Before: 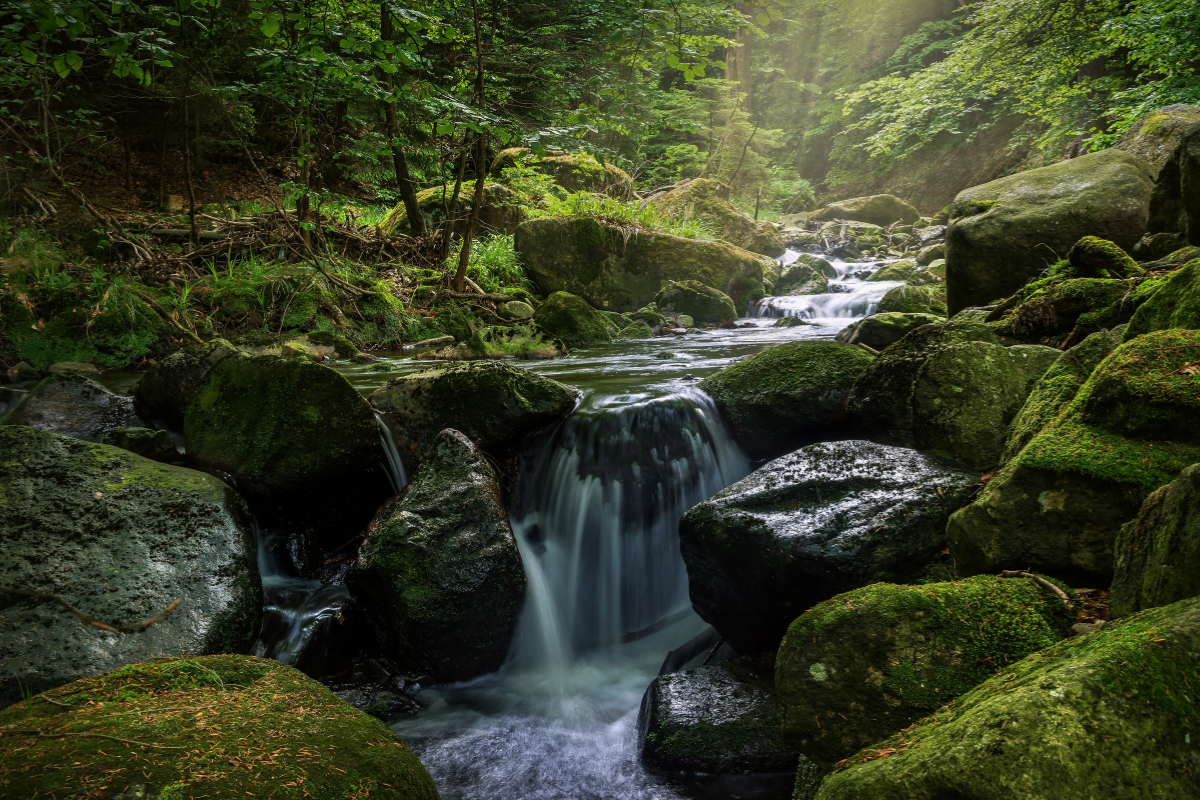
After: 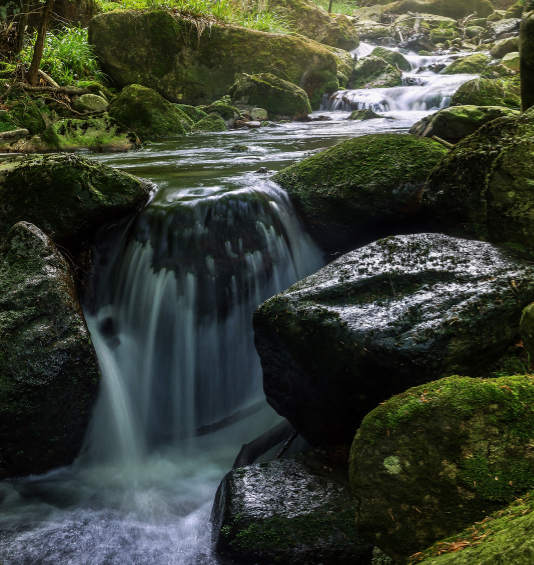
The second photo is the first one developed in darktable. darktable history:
crop: left 35.527%, top 25.954%, right 19.941%, bottom 3.385%
